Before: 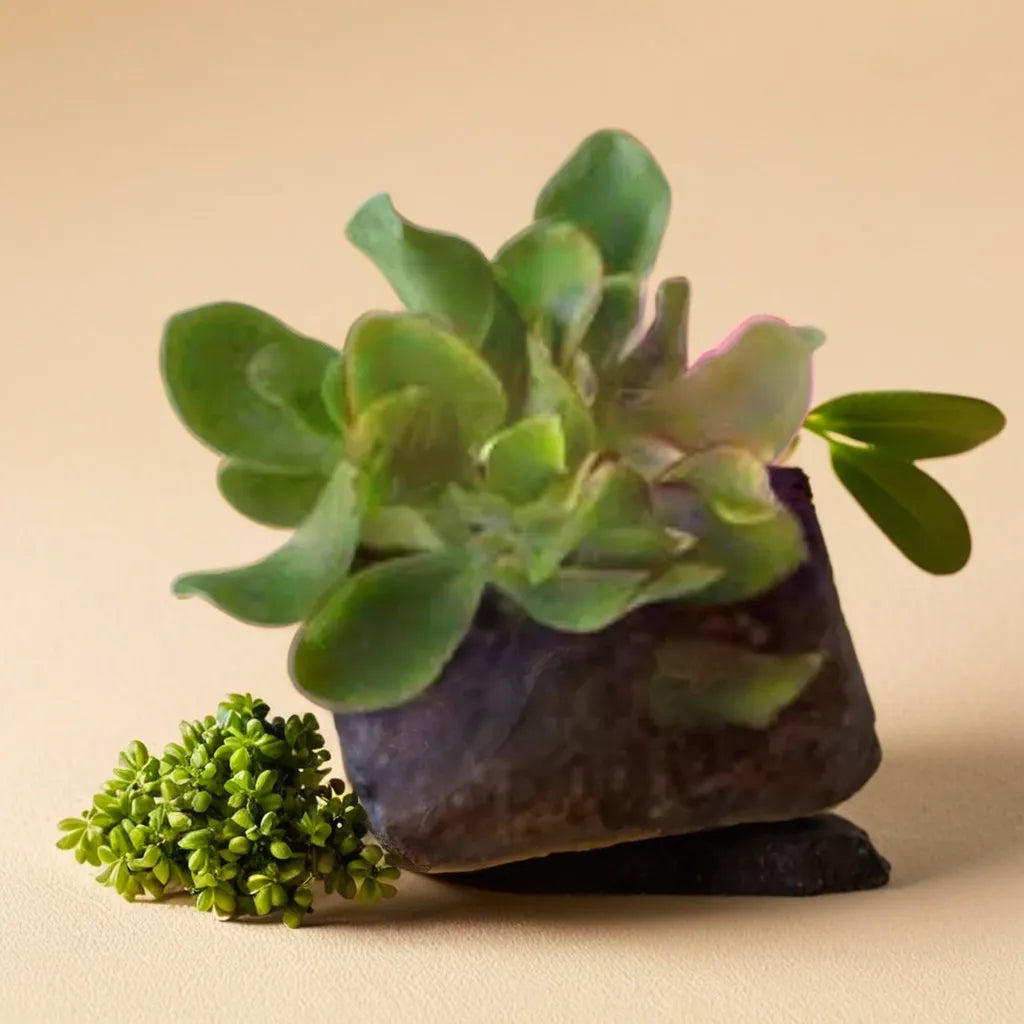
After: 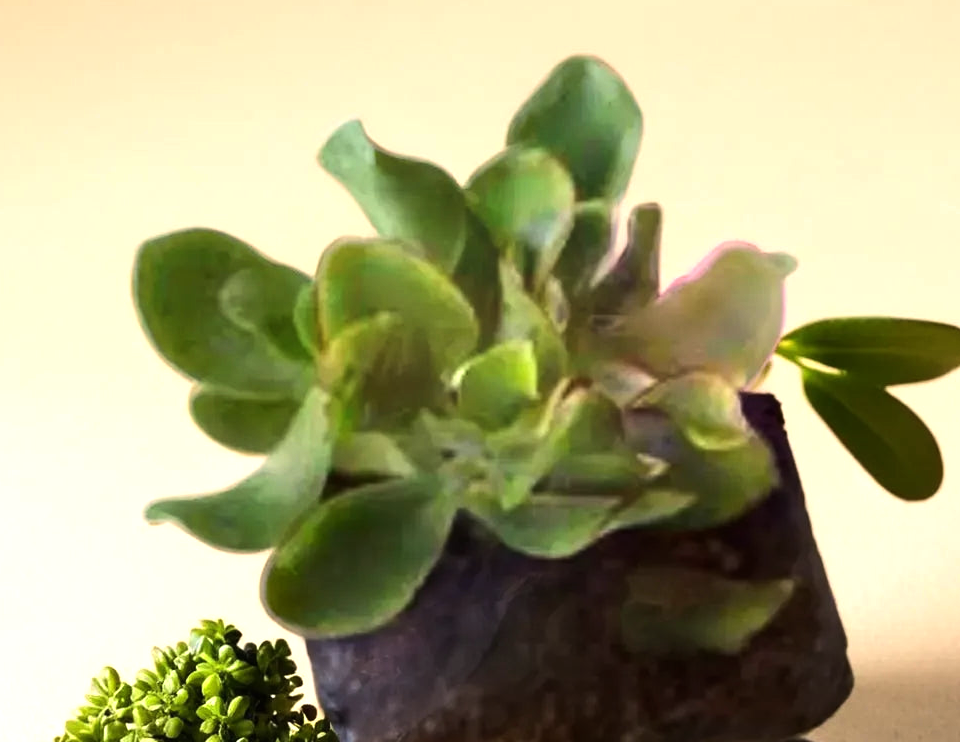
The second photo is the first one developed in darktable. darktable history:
crop: left 2.737%, top 7.287%, right 3.421%, bottom 20.179%
tone equalizer: -8 EV -0.75 EV, -7 EV -0.7 EV, -6 EV -0.6 EV, -5 EV -0.4 EV, -3 EV 0.4 EV, -2 EV 0.6 EV, -1 EV 0.7 EV, +0 EV 0.75 EV, edges refinement/feathering 500, mask exposure compensation -1.57 EV, preserve details no
